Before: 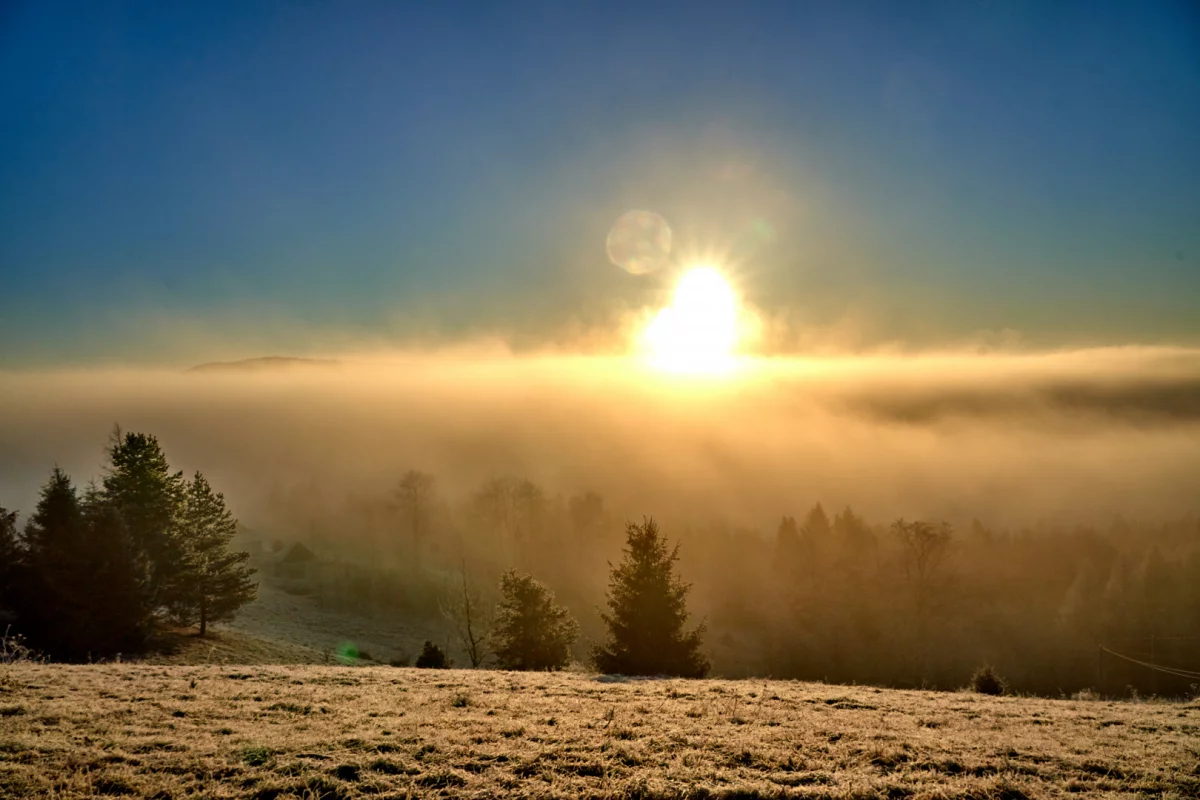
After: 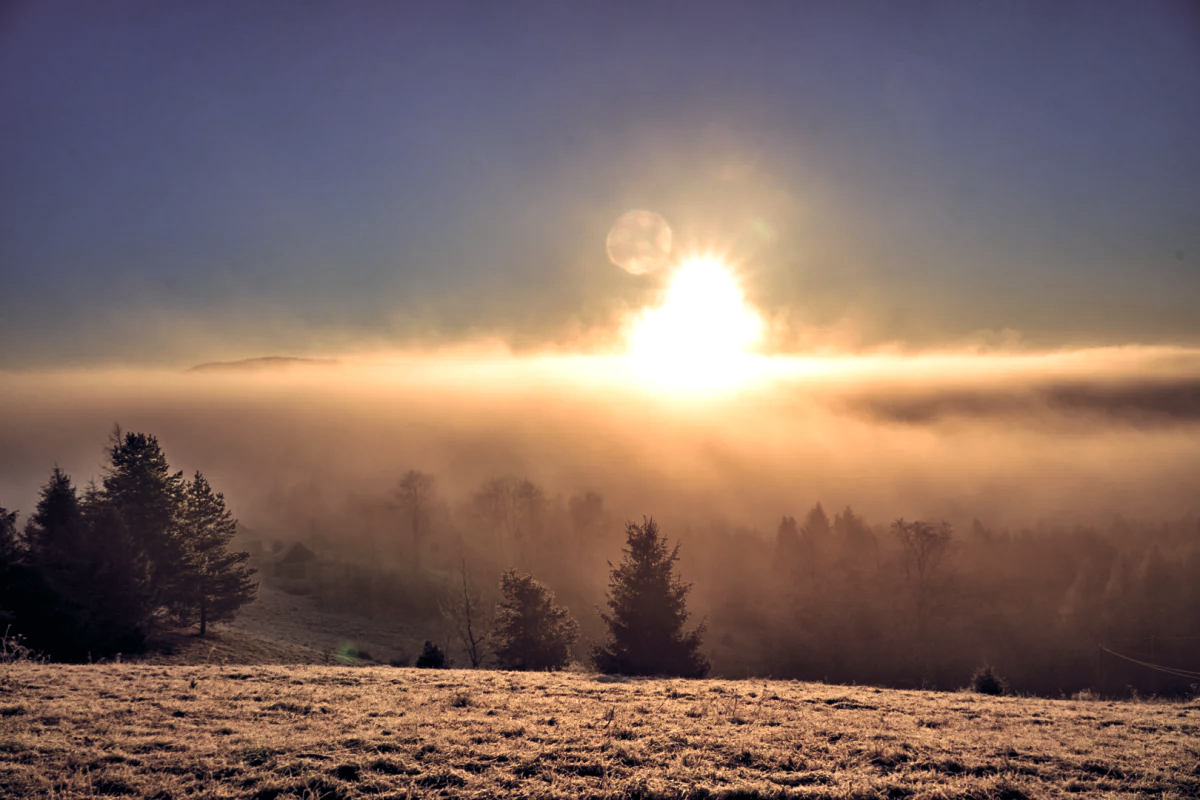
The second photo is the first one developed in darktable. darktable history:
color correction: highlights a* 5.38, highlights b* 5.3, shadows a* -4.26, shadows b* -5.11
color balance rgb: highlights gain › chroma 2.94%, highlights gain › hue 60.57°, global offset › chroma 0.25%, global offset › hue 256.52°, perceptual saturation grading › global saturation 20%, perceptual saturation grading › highlights -50%, perceptual saturation grading › shadows 30%, contrast 15%
split-toning: shadows › saturation 0.24, highlights › hue 54°, highlights › saturation 0.24
